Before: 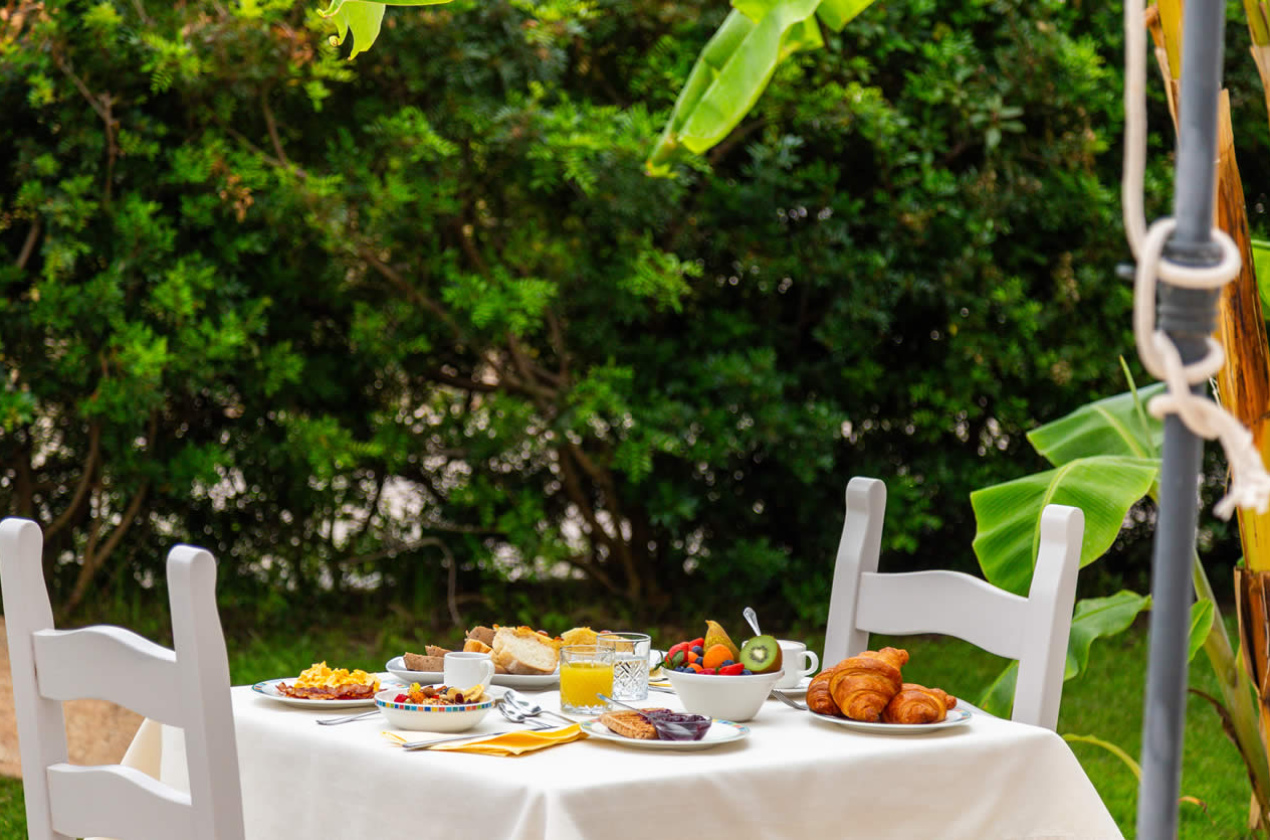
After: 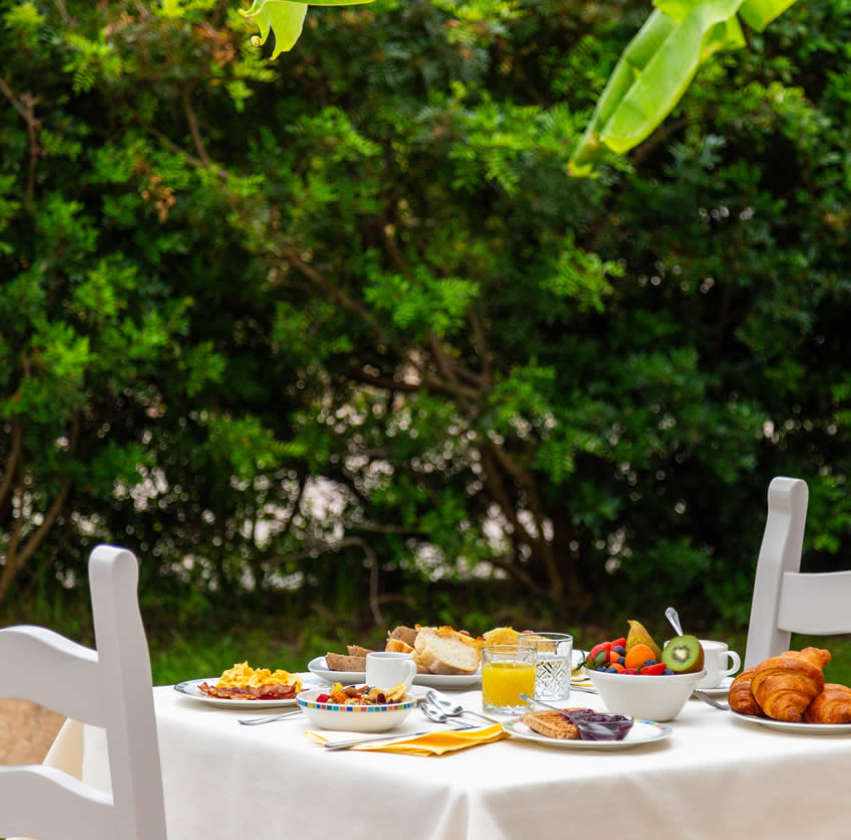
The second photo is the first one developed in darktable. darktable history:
crop and rotate: left 6.178%, right 26.773%
